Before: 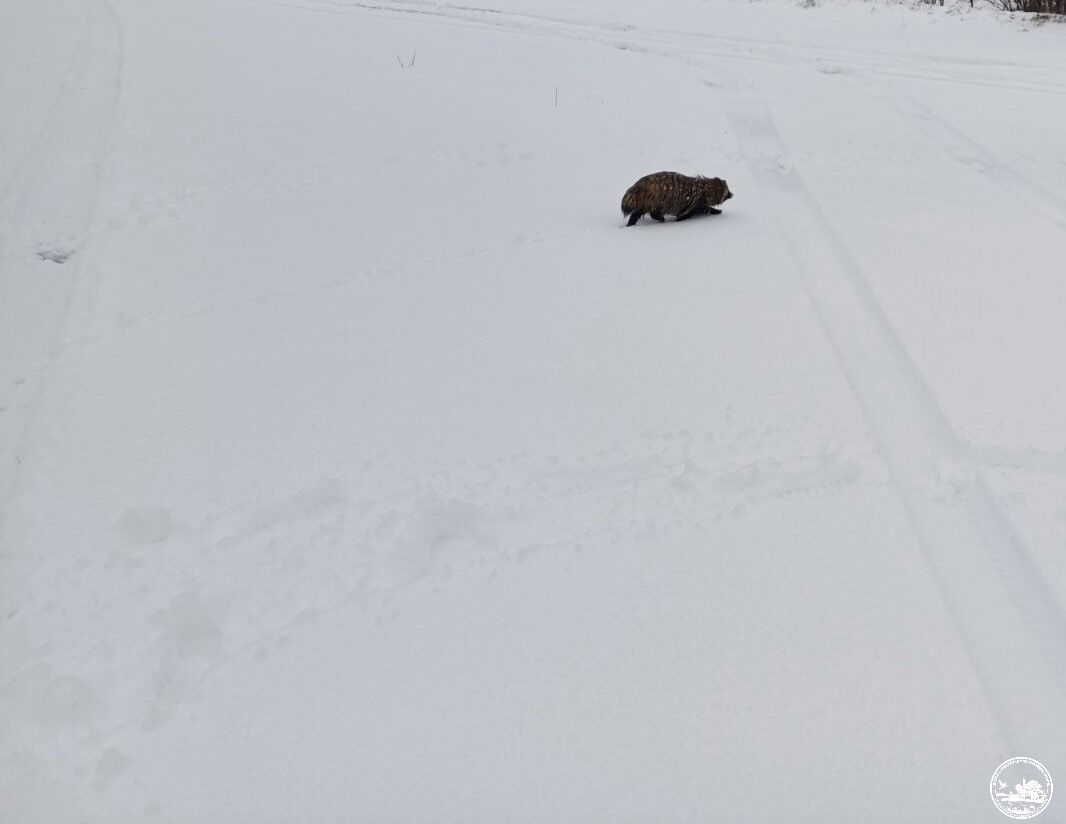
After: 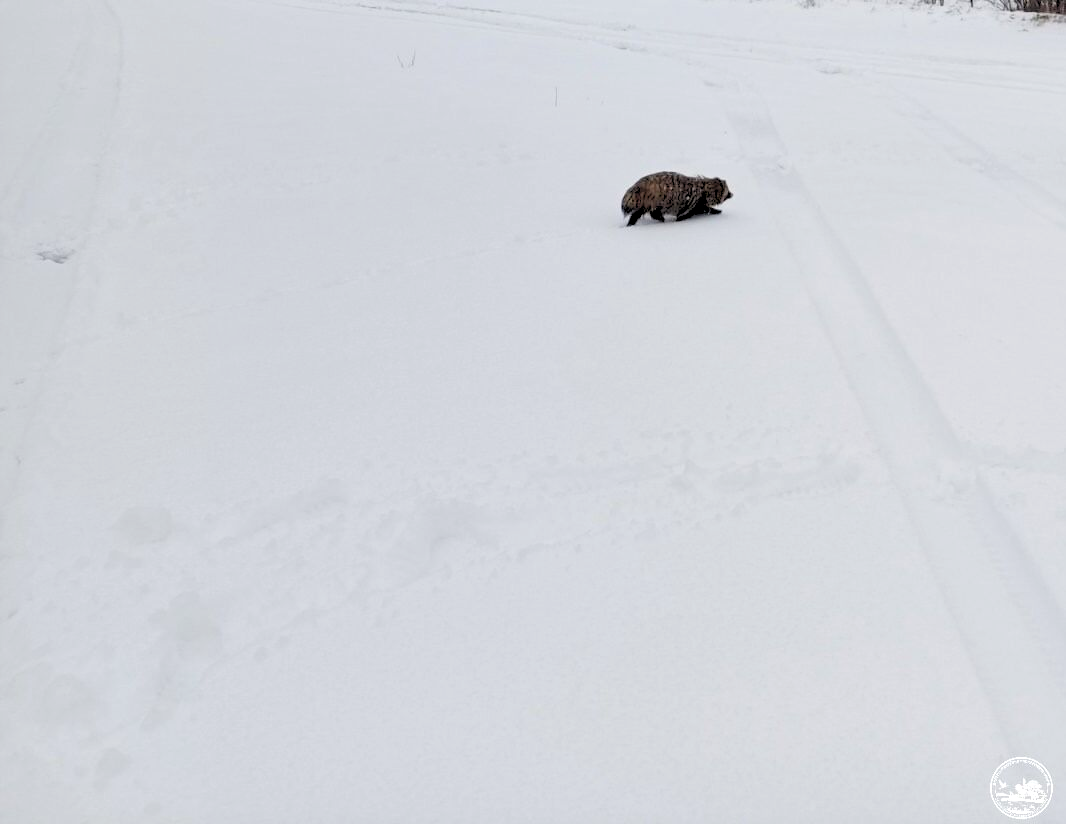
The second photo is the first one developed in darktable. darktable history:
rgb levels: preserve colors sum RGB, levels [[0.038, 0.433, 0.934], [0, 0.5, 1], [0, 0.5, 1]]
exposure: black level correction 0.001, exposure 0.5 EV, compensate exposure bias true, compensate highlight preservation false
